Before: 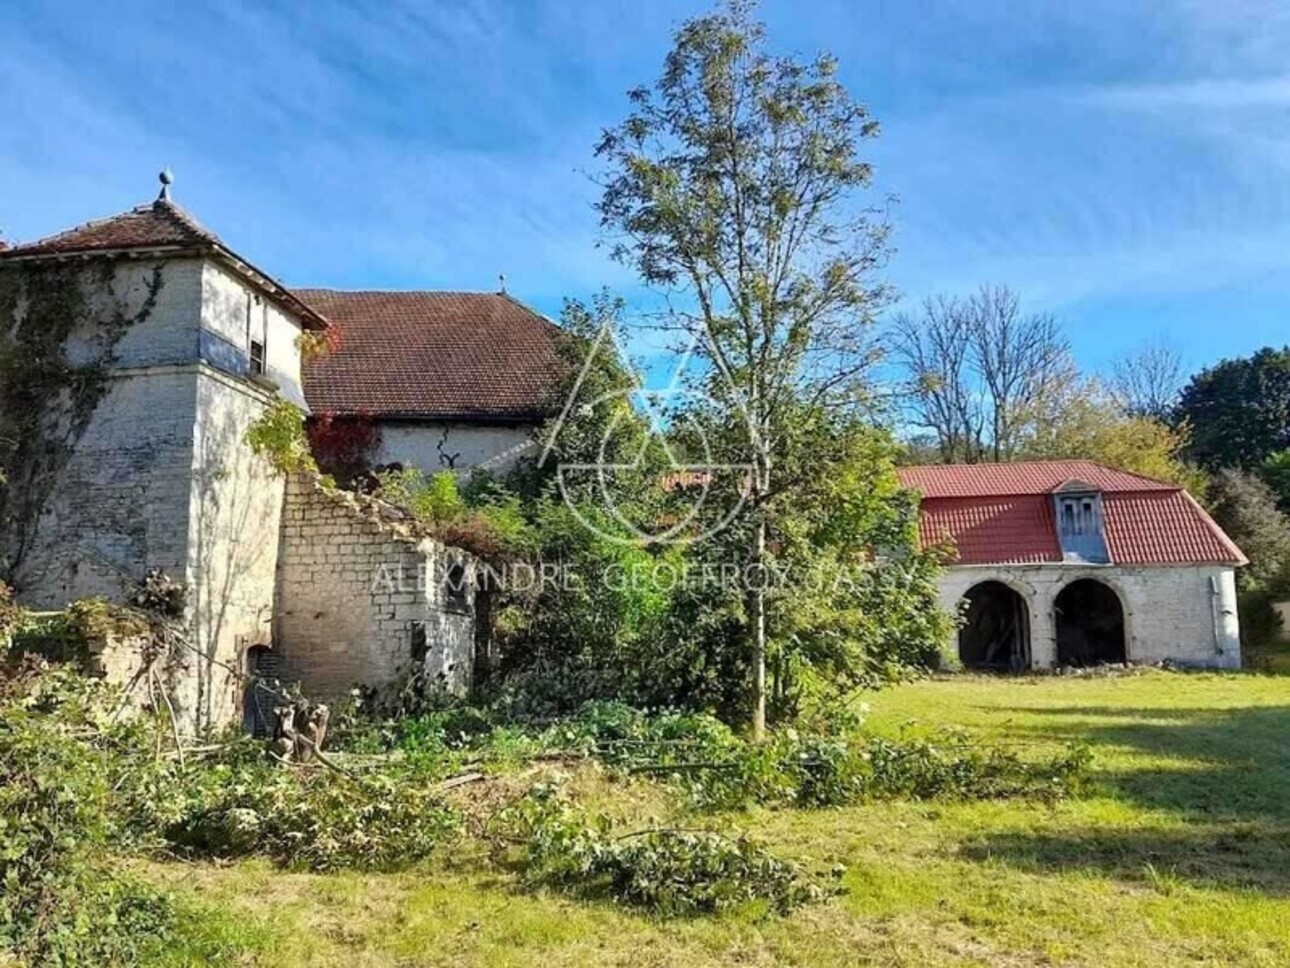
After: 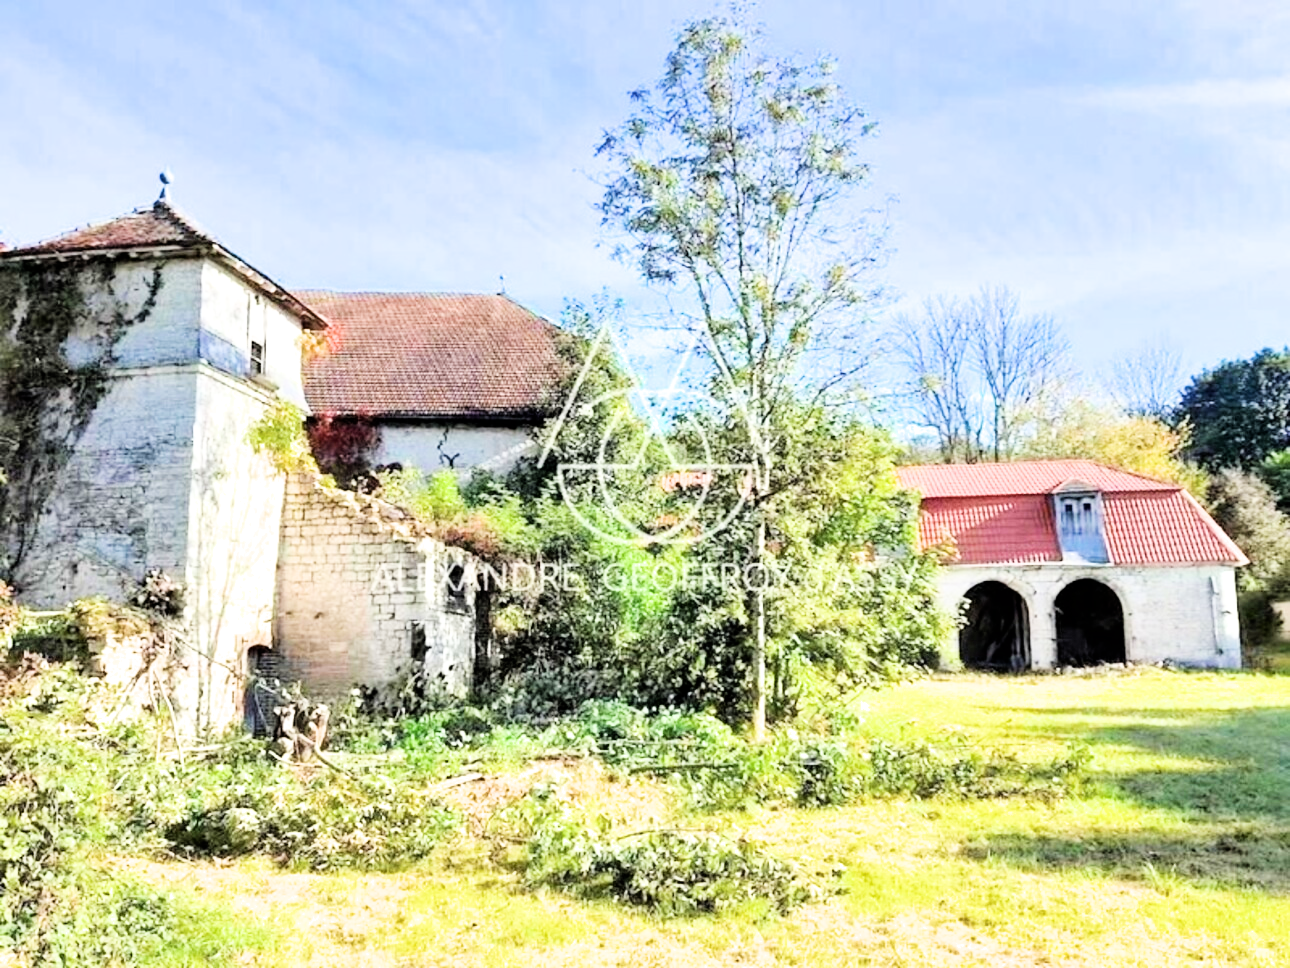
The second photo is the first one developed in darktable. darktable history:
contrast equalizer: octaves 7, y [[0.5 ×4, 0.467, 0.376], [0.5 ×6], [0.5 ×6], [0 ×6], [0 ×6]], mix 0.573
filmic rgb: black relative exposure -5.13 EV, white relative exposure 3.98 EV, hardness 2.88, contrast 1.297, highlights saturation mix -8.63%
exposure: exposure 2.012 EV, compensate highlight preservation false
